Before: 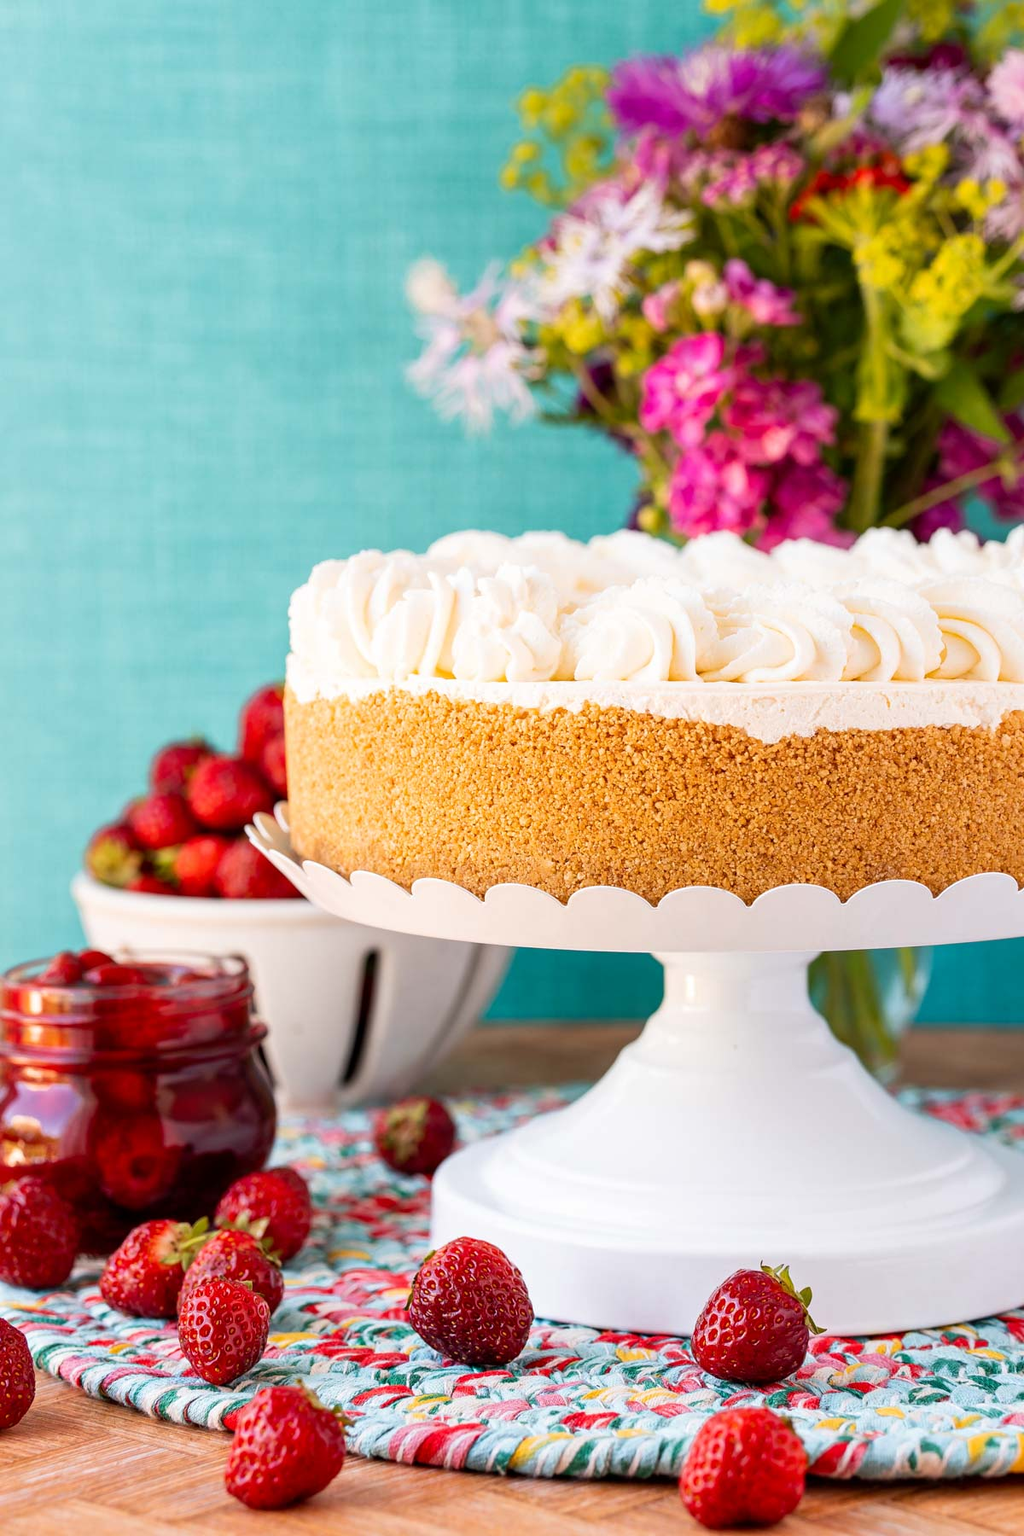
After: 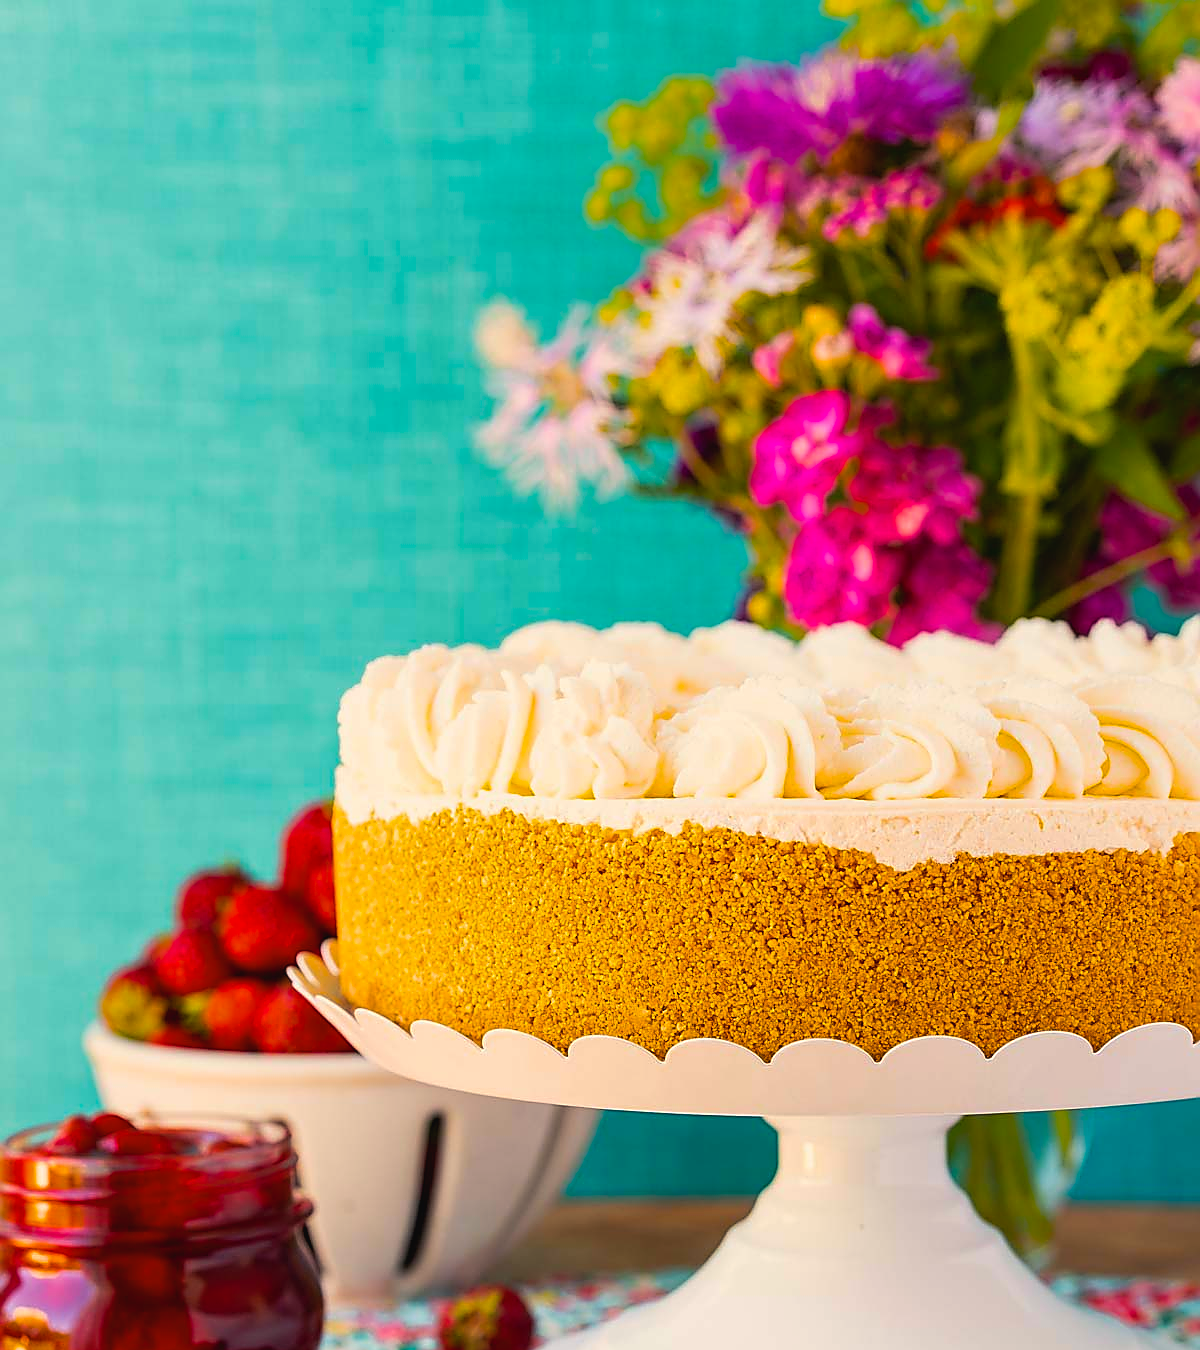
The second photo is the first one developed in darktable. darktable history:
sharpen: radius 1.392, amount 1.265, threshold 0.633
crop: bottom 24.987%
color balance rgb: highlights gain › chroma 3.065%, highlights gain › hue 75.47°, perceptual saturation grading › global saturation 61.241%, perceptual saturation grading › highlights 19.412%, perceptual saturation grading › shadows -50.017%, global vibrance 20%
contrast brightness saturation: contrast -0.073, brightness -0.039, saturation -0.105
